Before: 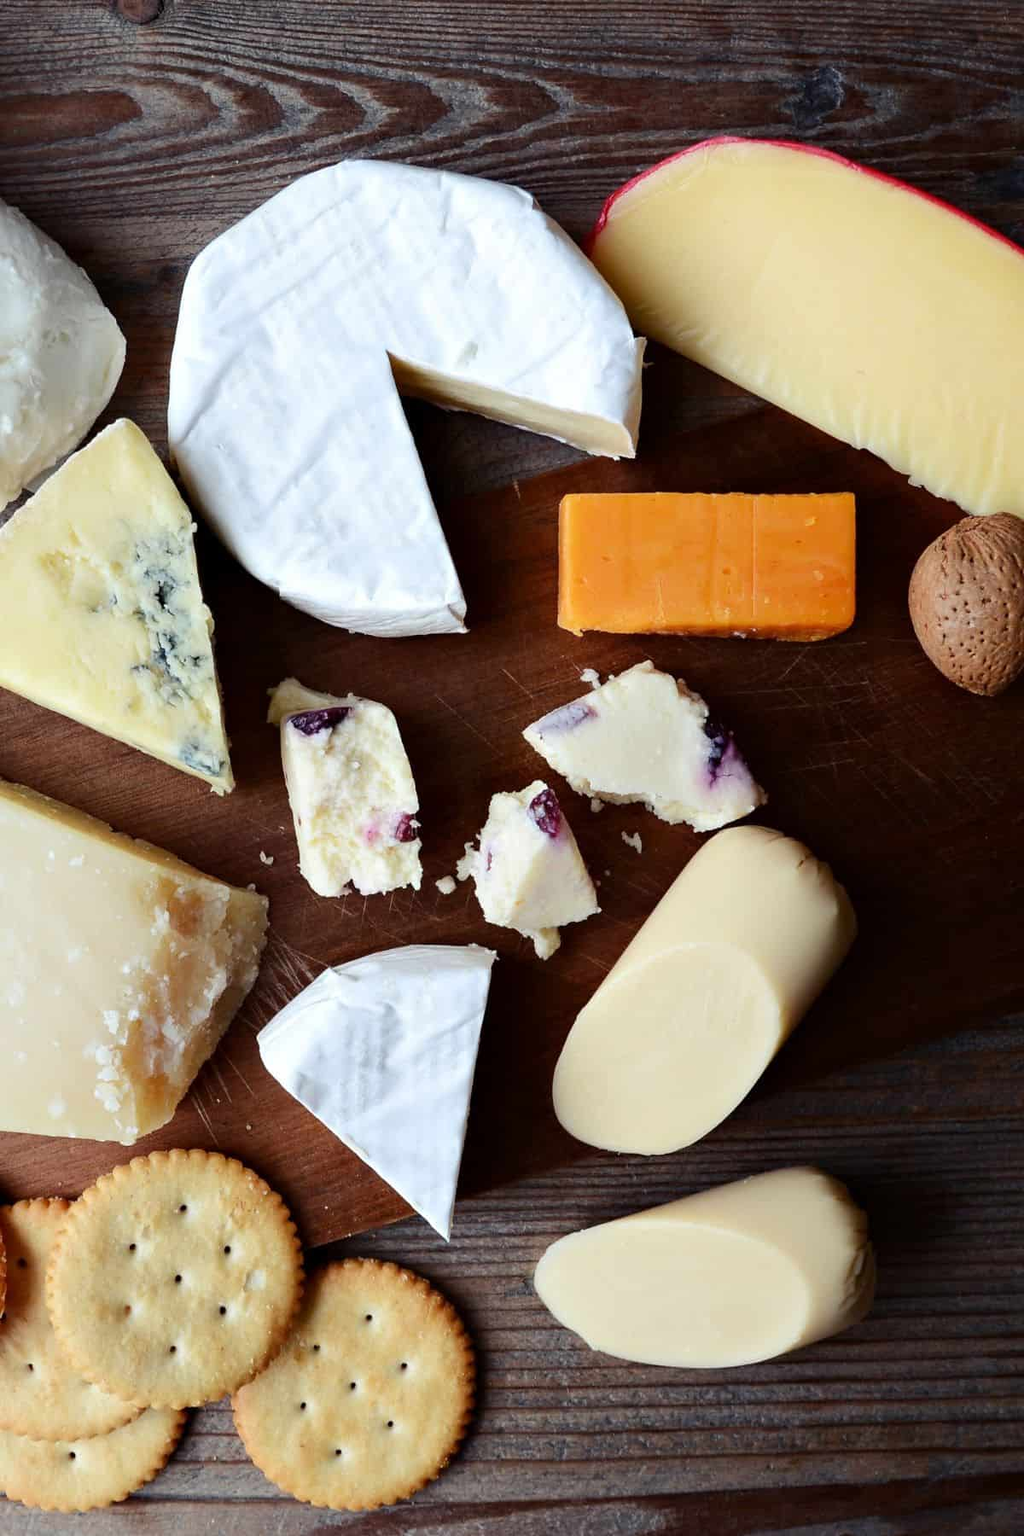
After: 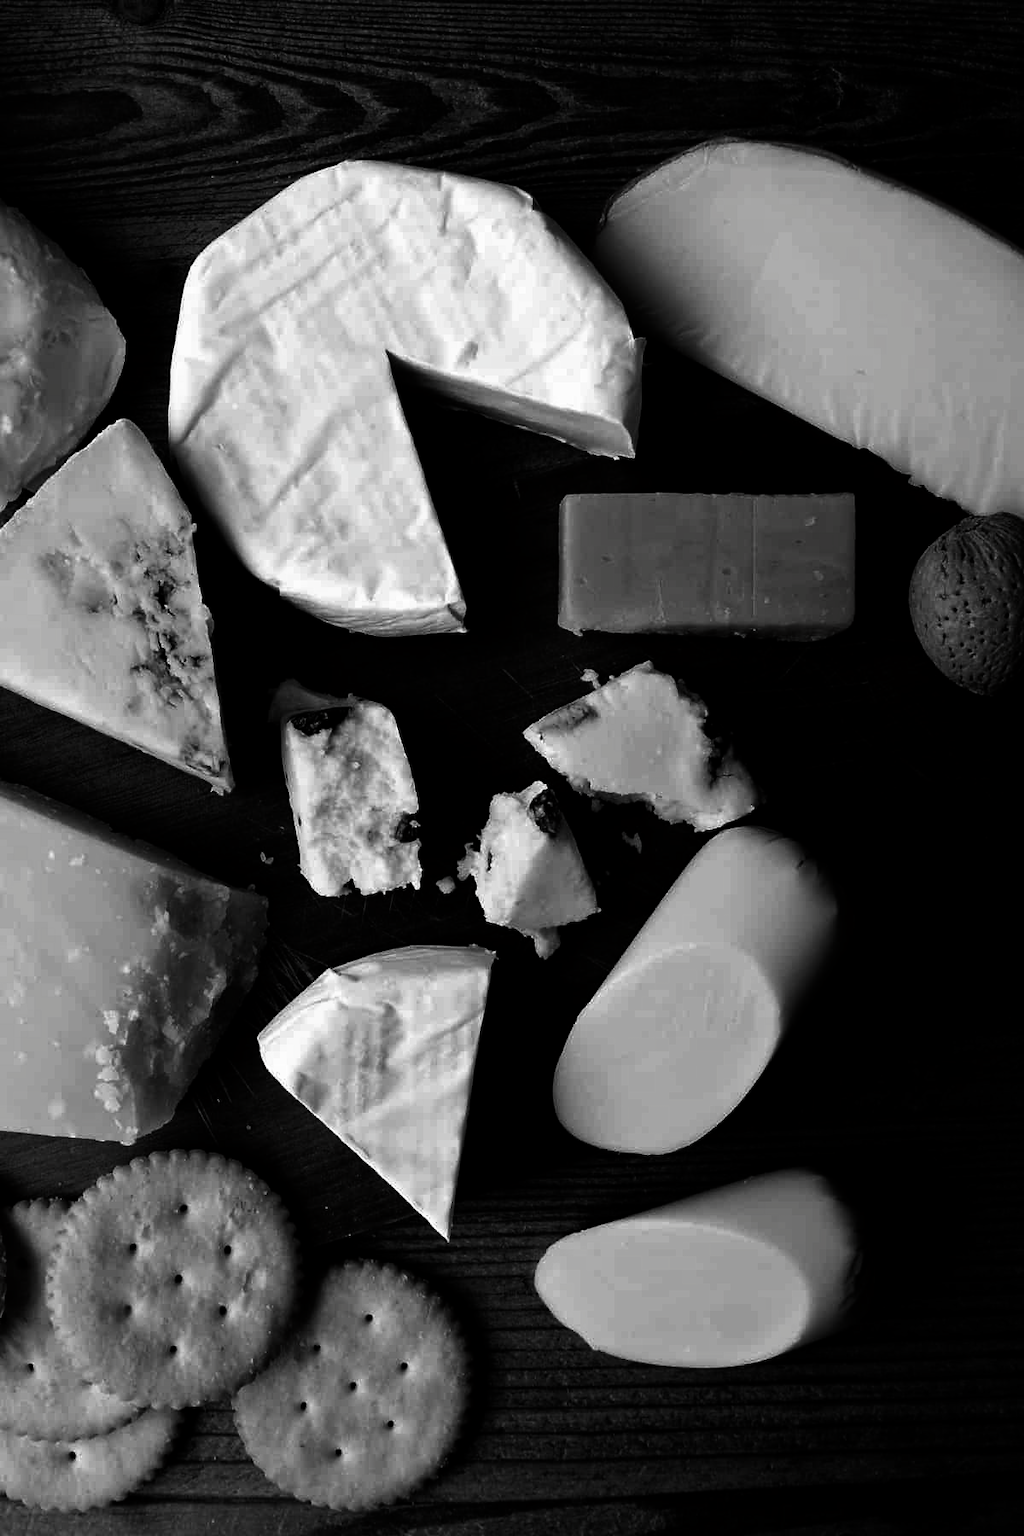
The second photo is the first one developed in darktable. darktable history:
contrast brightness saturation: contrast 0.023, brightness -0.987, saturation -0.995
